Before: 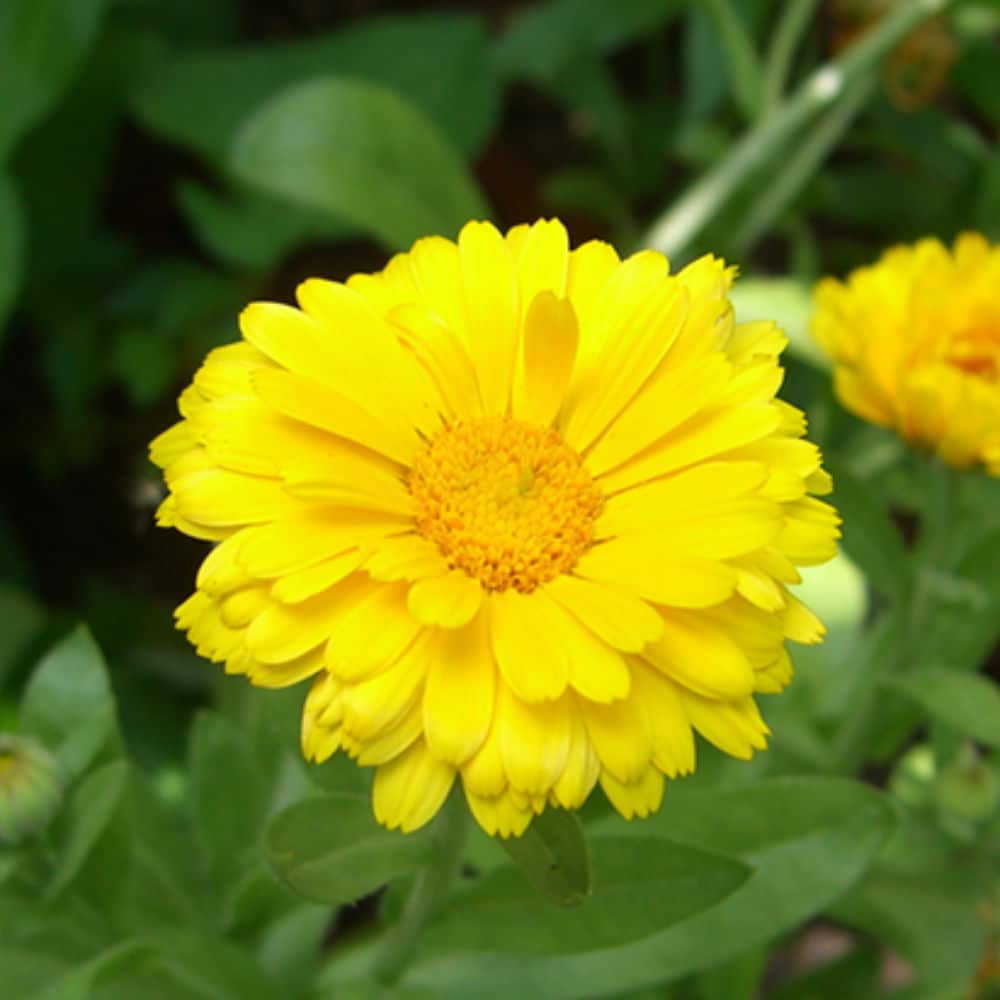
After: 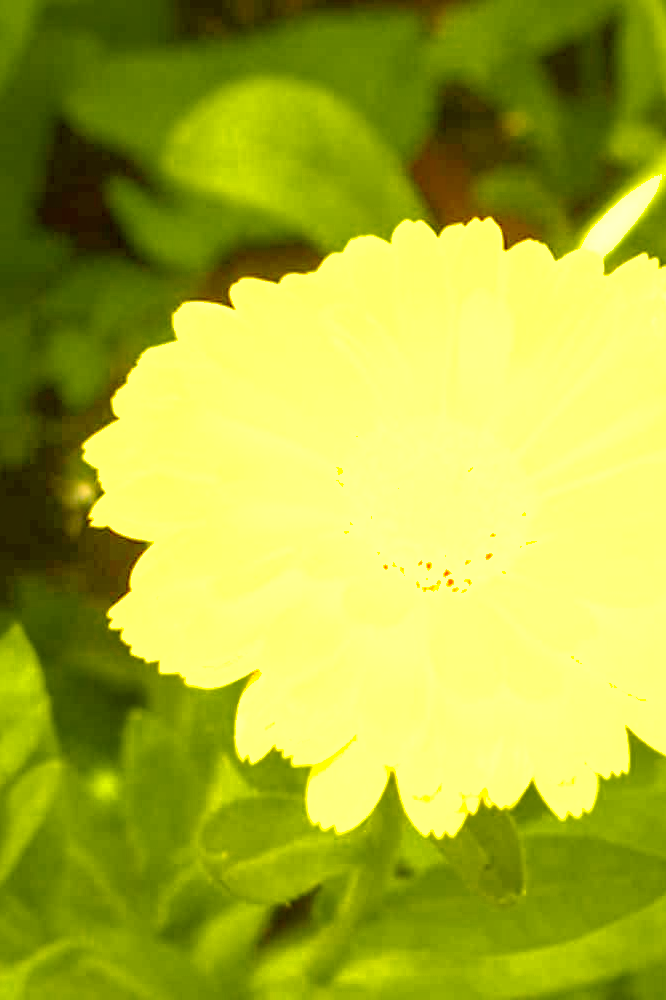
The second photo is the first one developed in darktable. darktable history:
crop and rotate: left 6.617%, right 26.717%
levels: levels [0, 0.492, 0.984]
exposure: black level correction 0.001, exposure 1.735 EV, compensate highlight preservation false
local contrast: on, module defaults
color zones: curves: ch0 [(0.099, 0.624) (0.257, 0.596) (0.384, 0.376) (0.529, 0.492) (0.697, 0.564) (0.768, 0.532) (0.908, 0.644)]; ch1 [(0.112, 0.564) (0.254, 0.612) (0.432, 0.676) (0.592, 0.456) (0.743, 0.684) (0.888, 0.536)]; ch2 [(0.25, 0.5) (0.469, 0.36) (0.75, 0.5)]
color correction: highlights a* 0.162, highlights b* 29.53, shadows a* -0.162, shadows b* 21.09
shadows and highlights: on, module defaults
